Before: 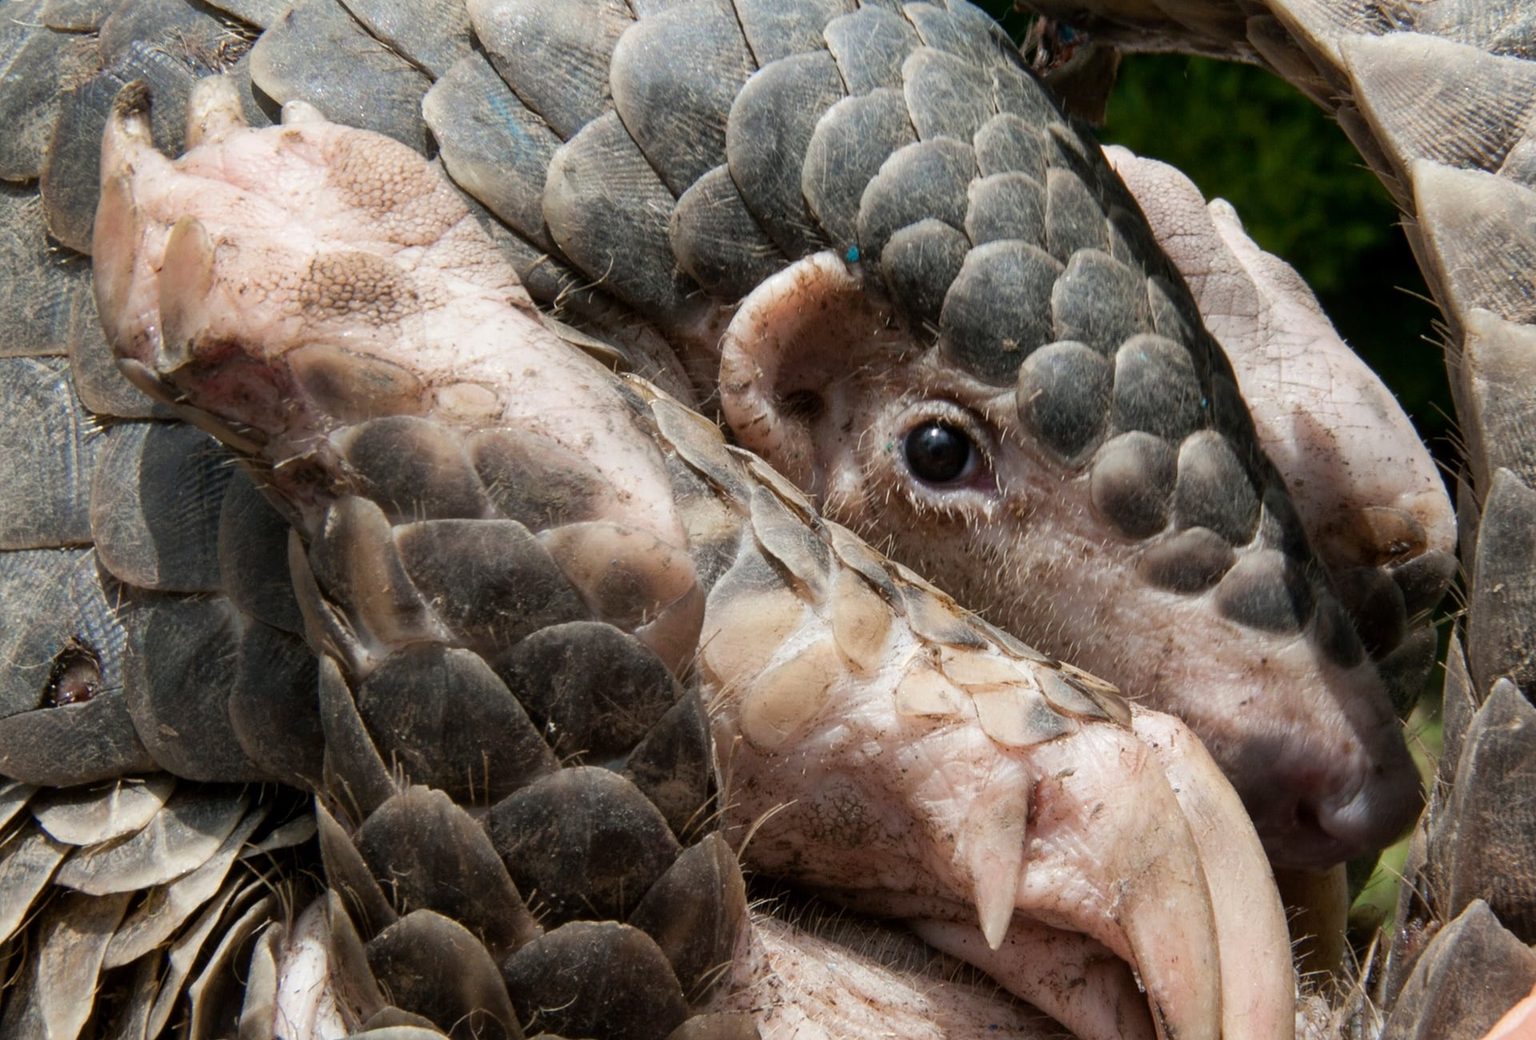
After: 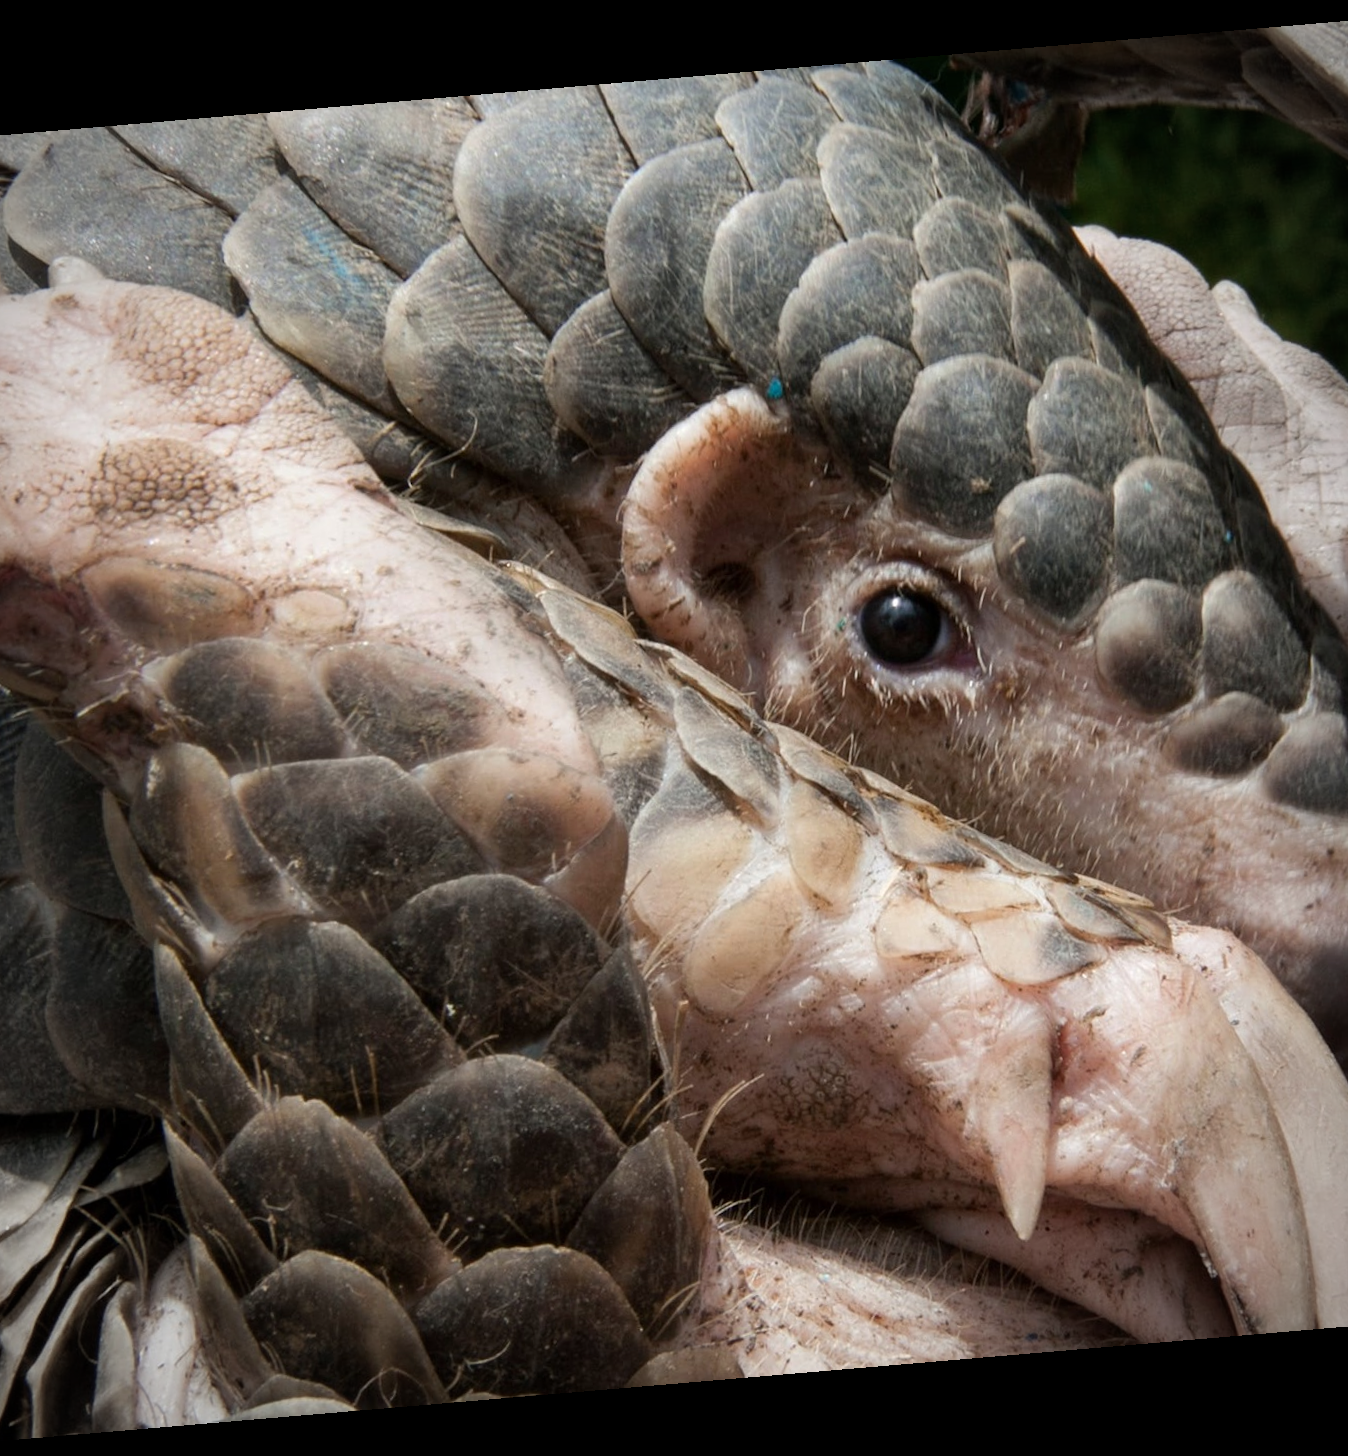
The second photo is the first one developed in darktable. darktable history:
crop and rotate: left 15.546%, right 17.787%
rotate and perspective: rotation -4.86°, automatic cropping off
vignetting: automatic ratio true
